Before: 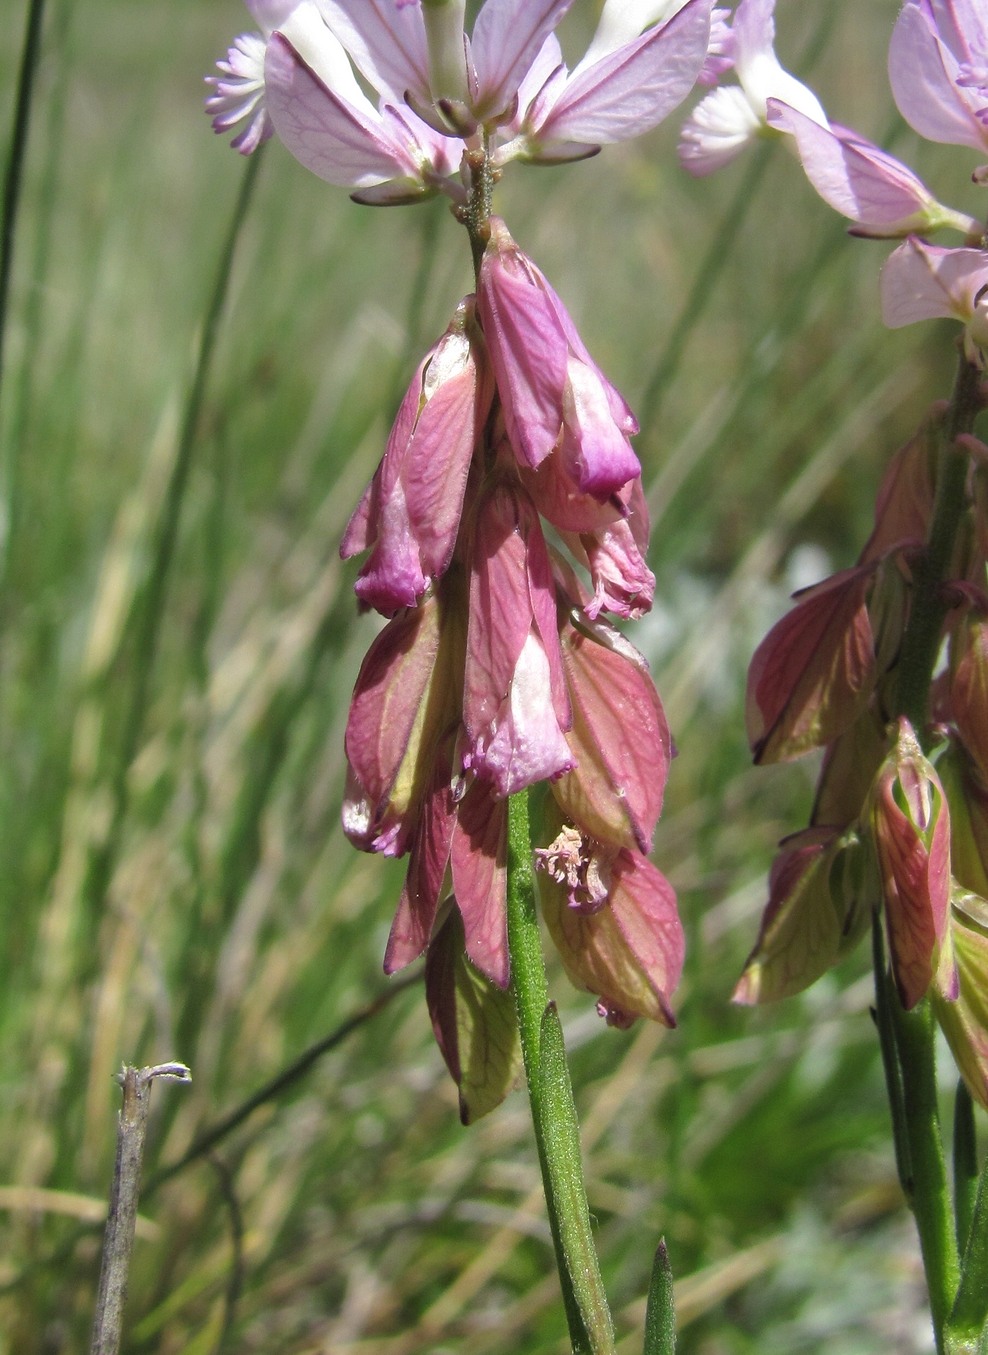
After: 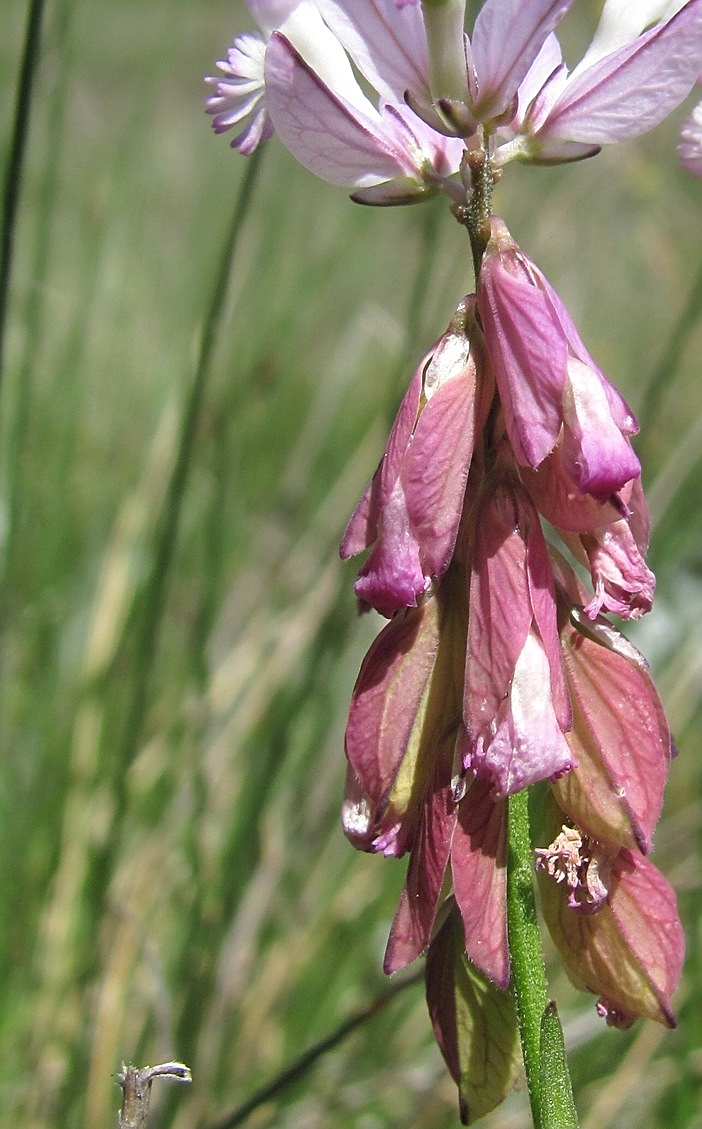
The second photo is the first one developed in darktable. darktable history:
sharpen: on, module defaults
crop: right 28.885%, bottom 16.626%
